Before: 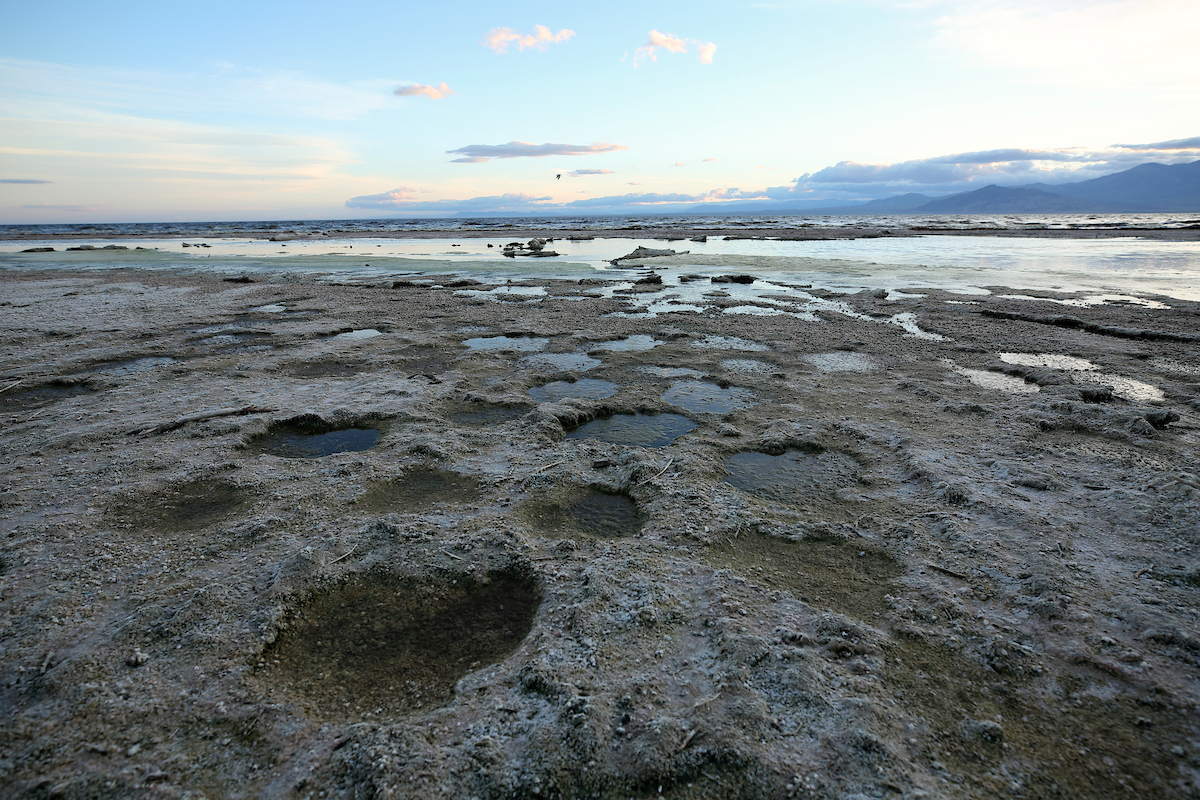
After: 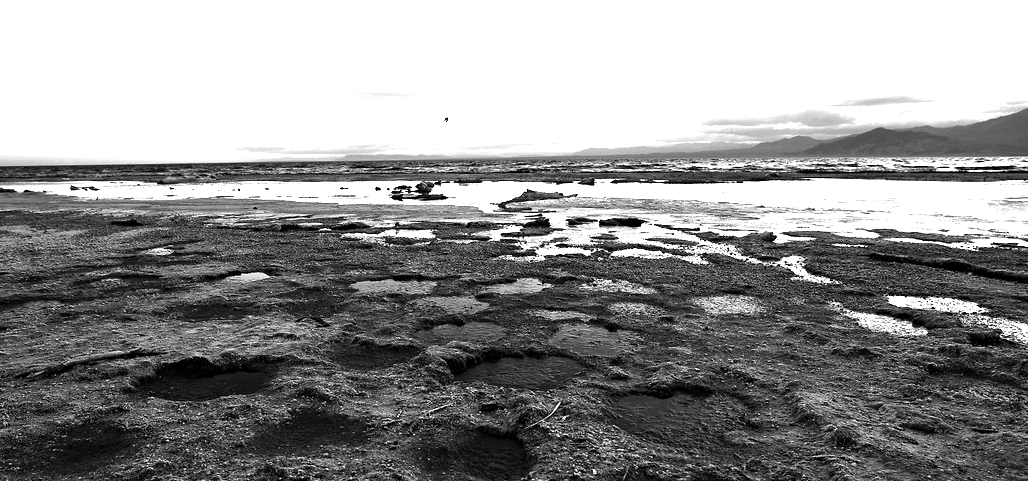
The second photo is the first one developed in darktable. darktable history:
haze removal: strength 0.281, distance 0.255, compatibility mode true, adaptive false
crop and rotate: left 9.375%, top 7.198%, right 4.954%, bottom 32.606%
contrast brightness saturation: contrast -0.026, brightness -0.608, saturation -0.983
exposure: black level correction 0, exposure 1.2 EV, compensate highlight preservation false
